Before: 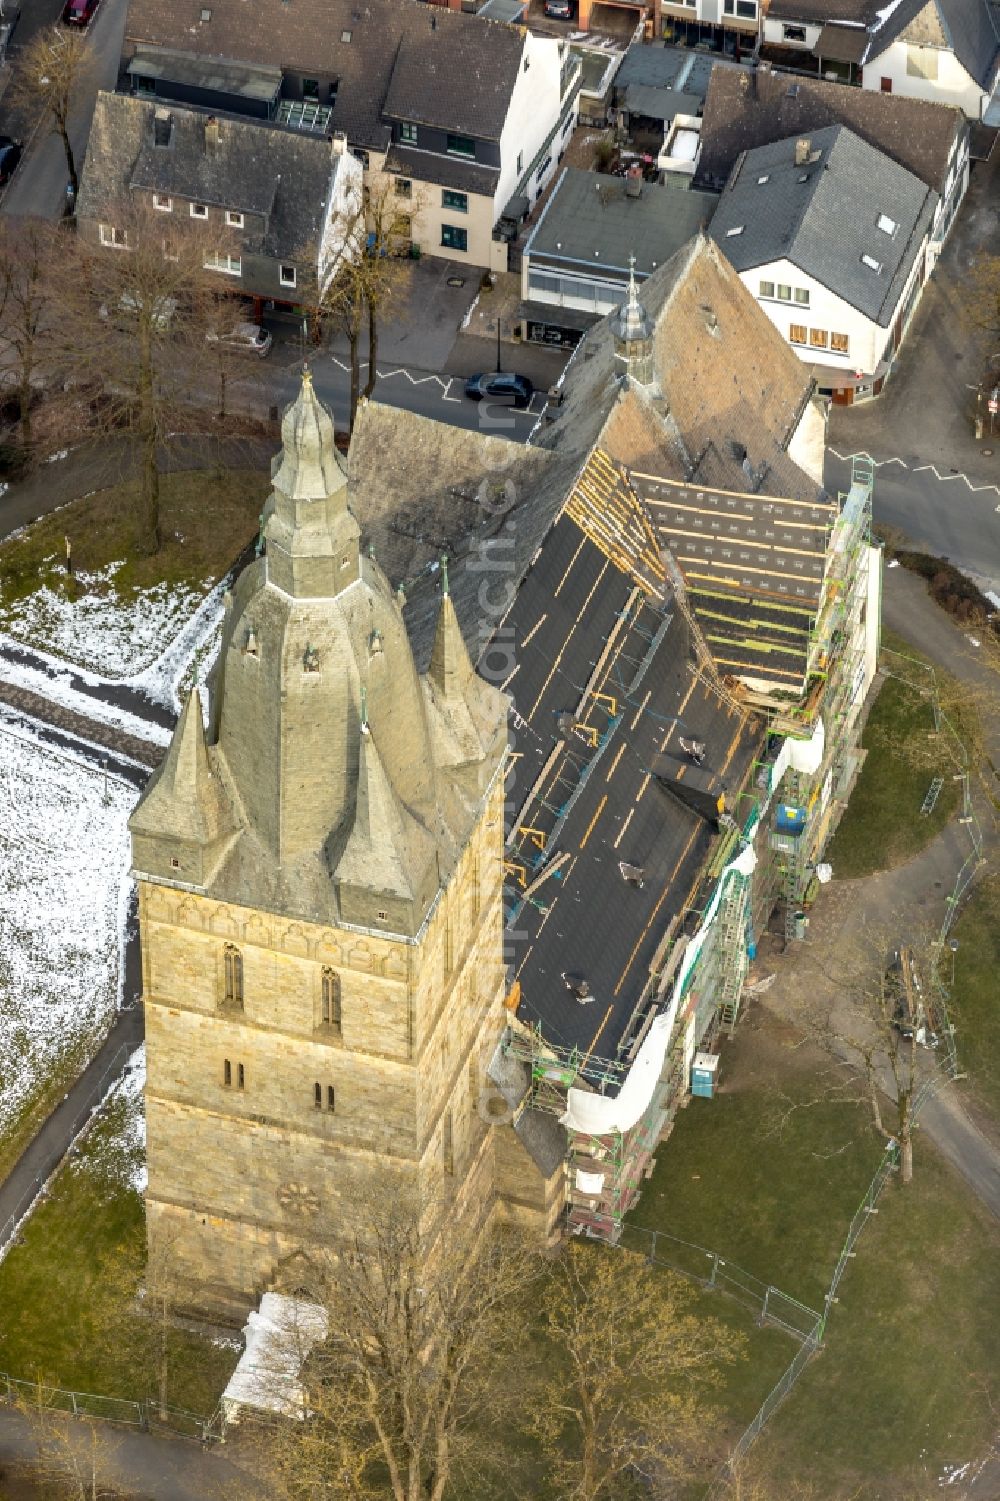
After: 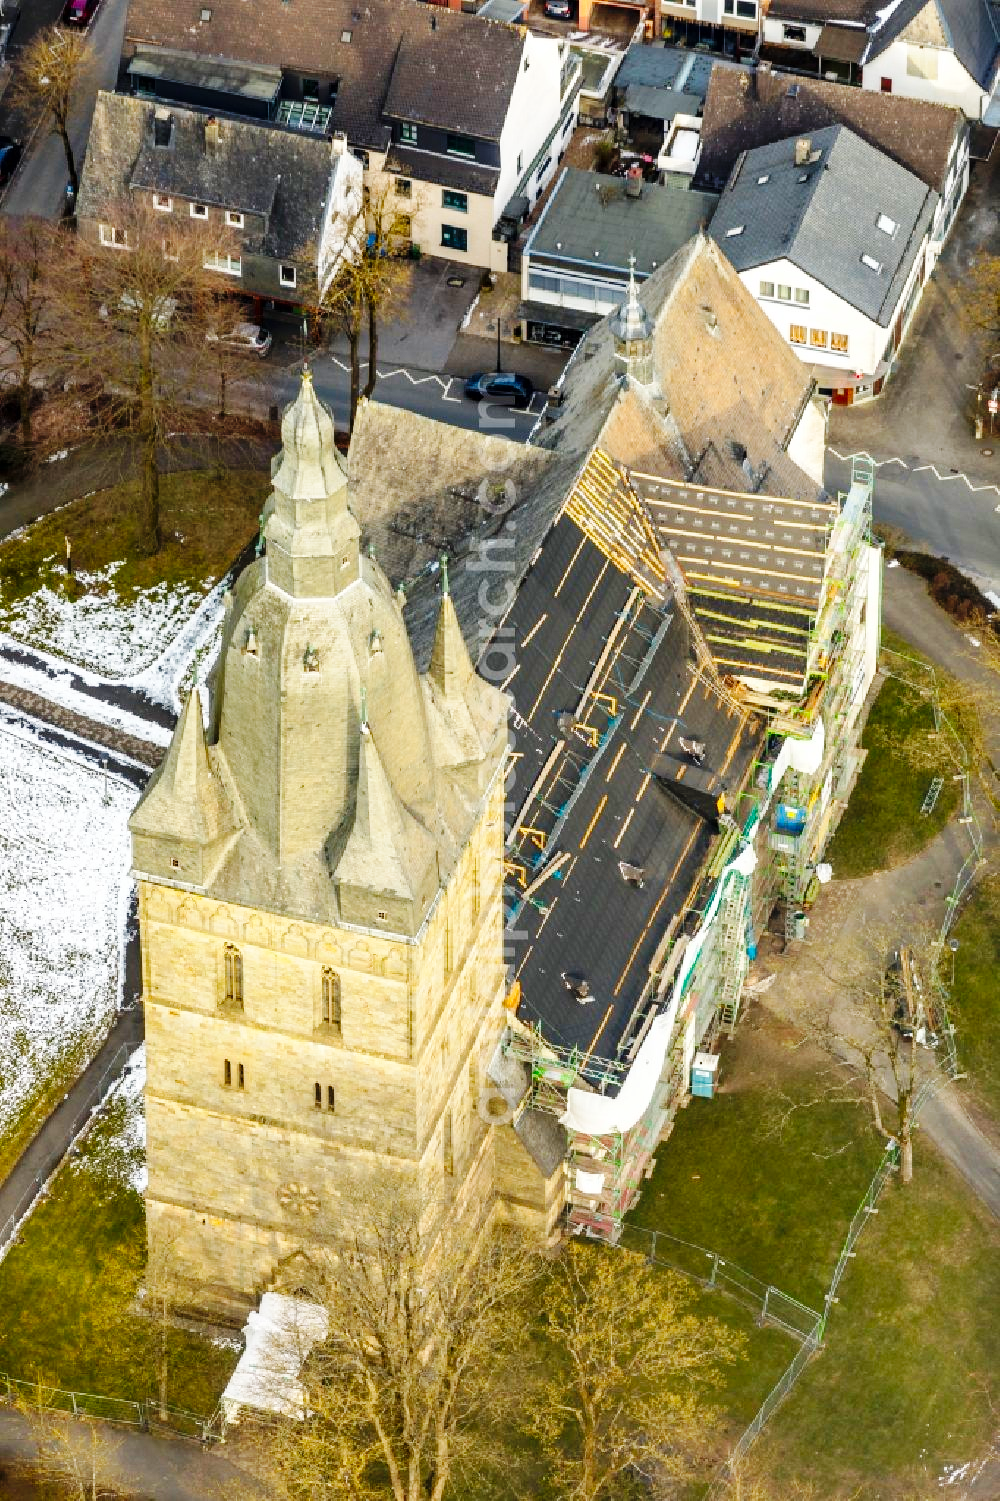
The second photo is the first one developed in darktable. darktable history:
contrast brightness saturation: saturation 0.182
base curve: curves: ch0 [(0, 0) (0.036, 0.025) (0.121, 0.166) (0.206, 0.329) (0.605, 0.79) (1, 1)], preserve colors none
